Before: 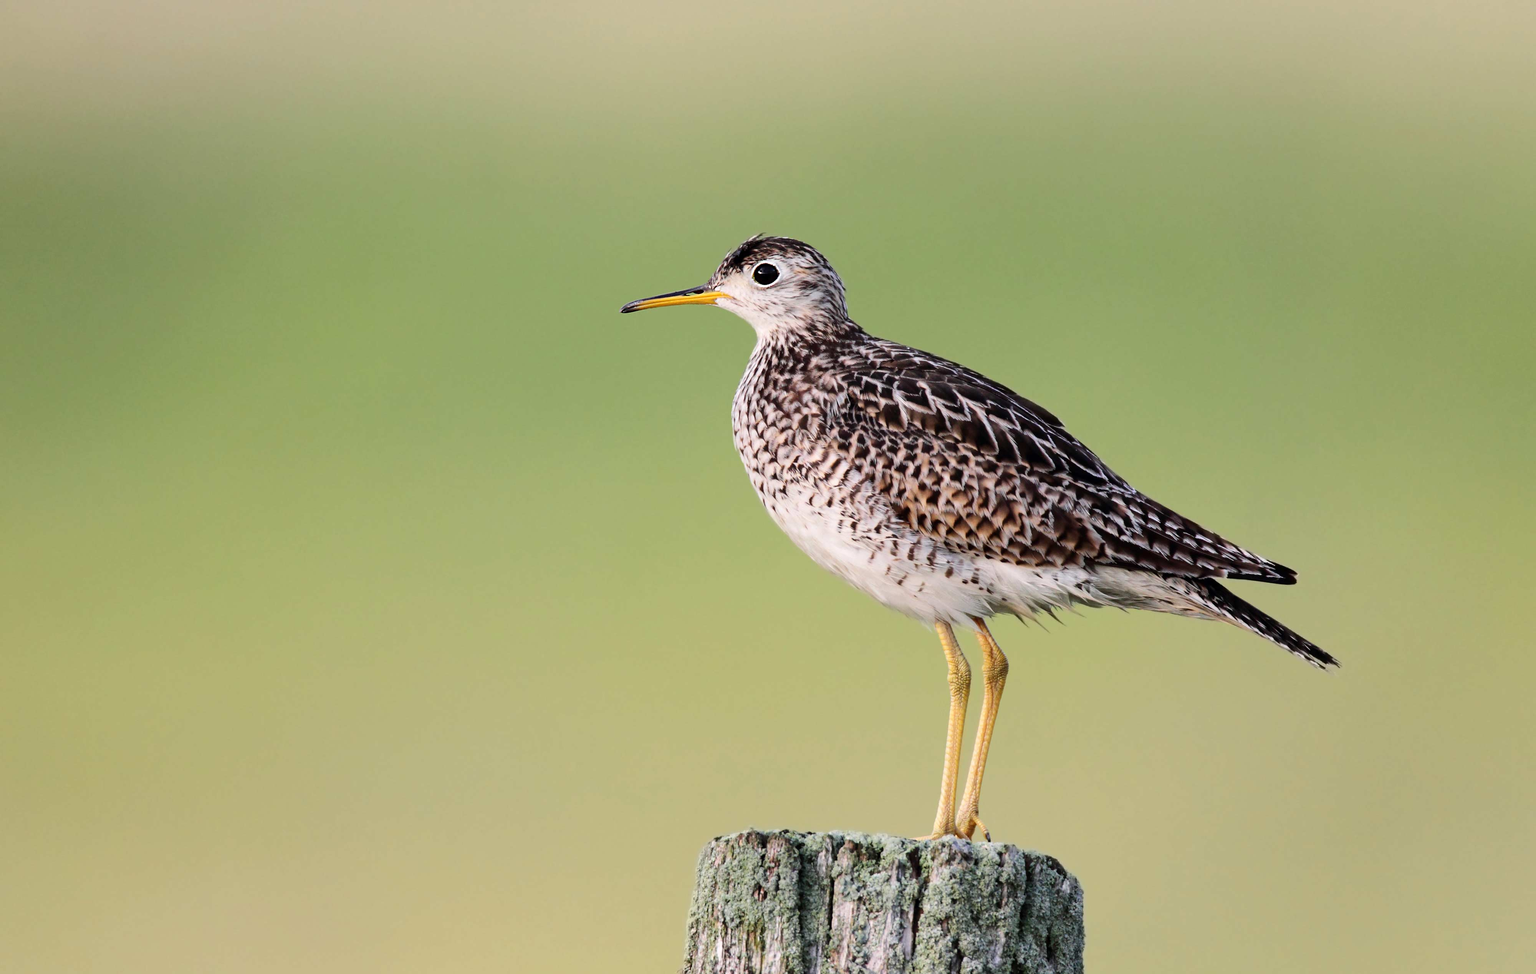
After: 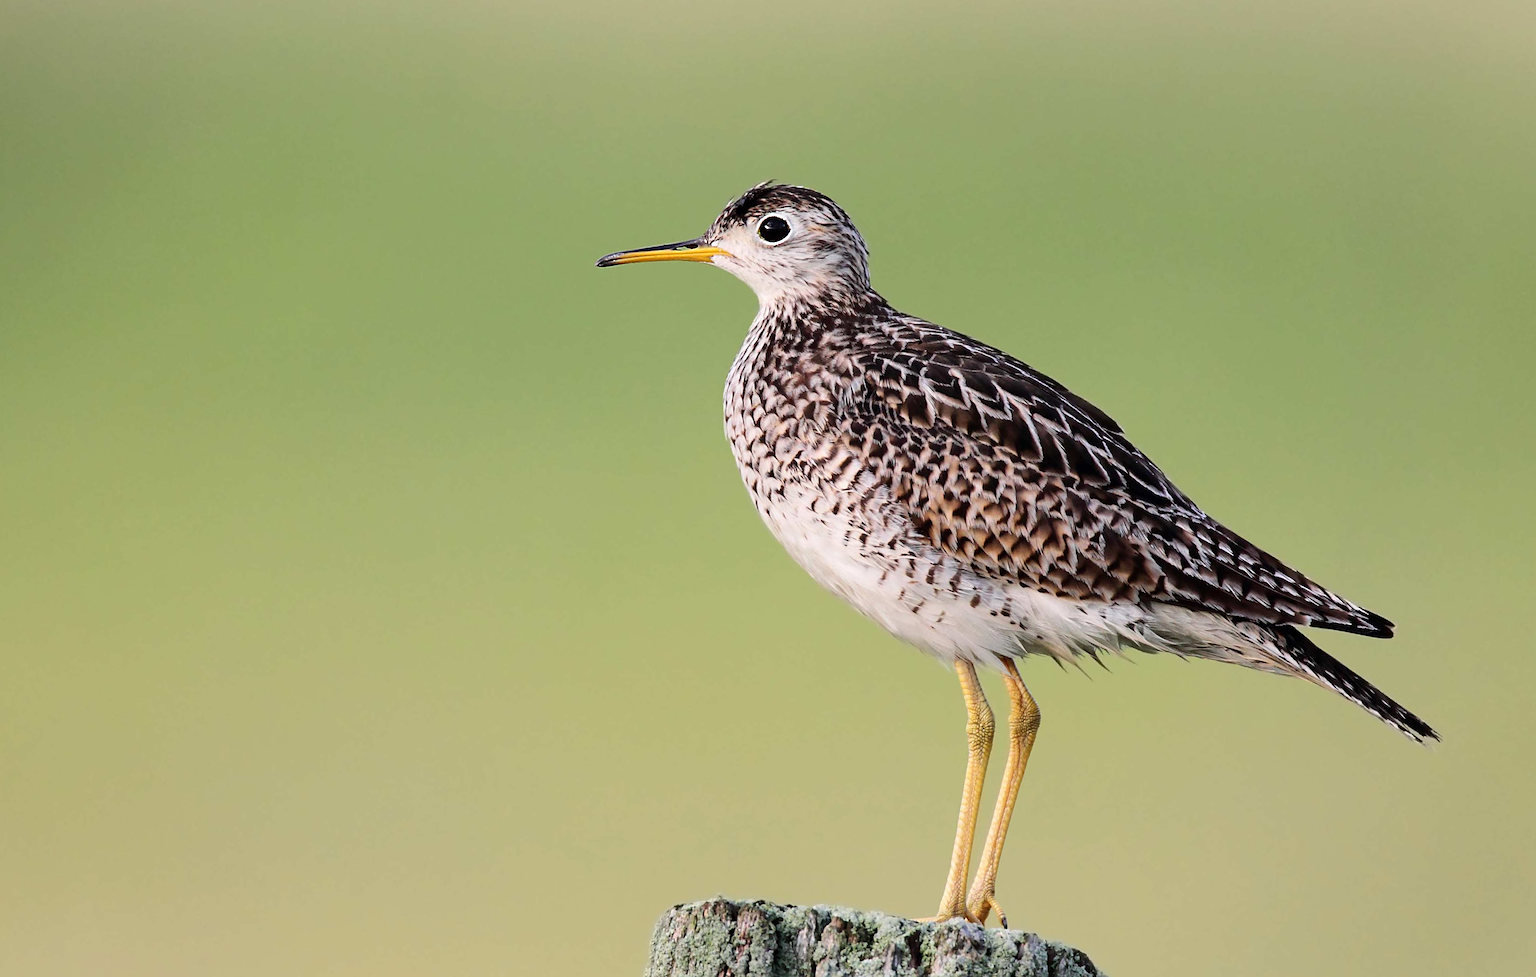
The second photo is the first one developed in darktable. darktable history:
exposure: compensate exposure bias true, compensate highlight preservation false
sharpen: on, module defaults
crop and rotate: angle -3.15°, left 5.417%, top 5.179%, right 4.687%, bottom 4.544%
